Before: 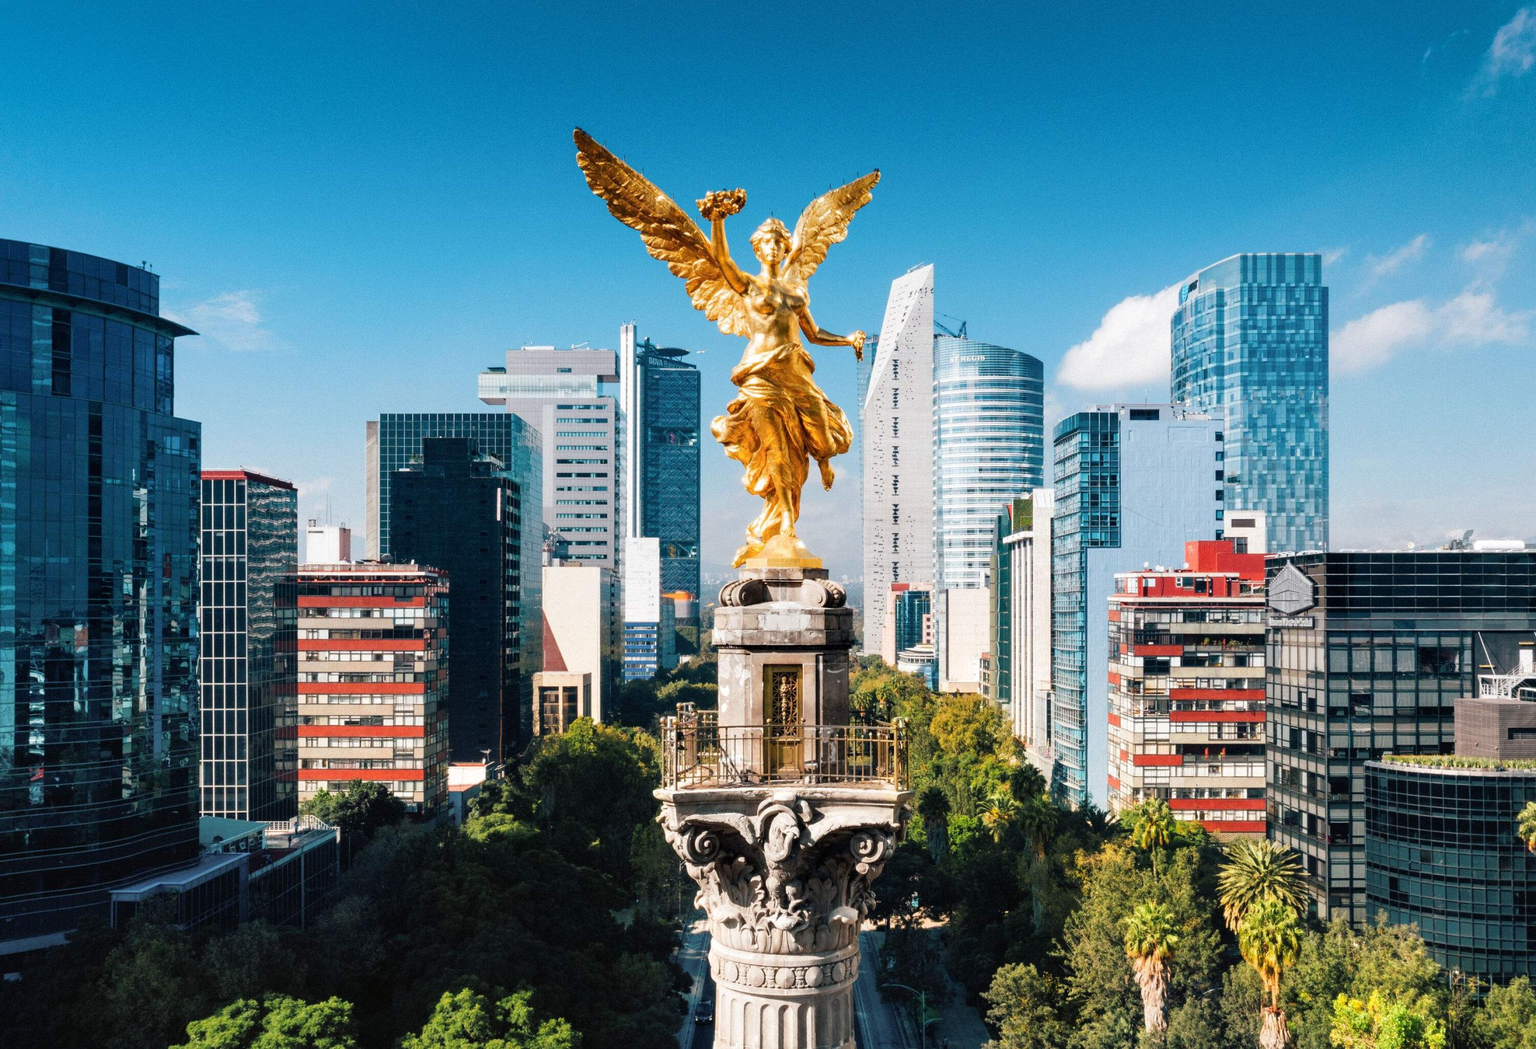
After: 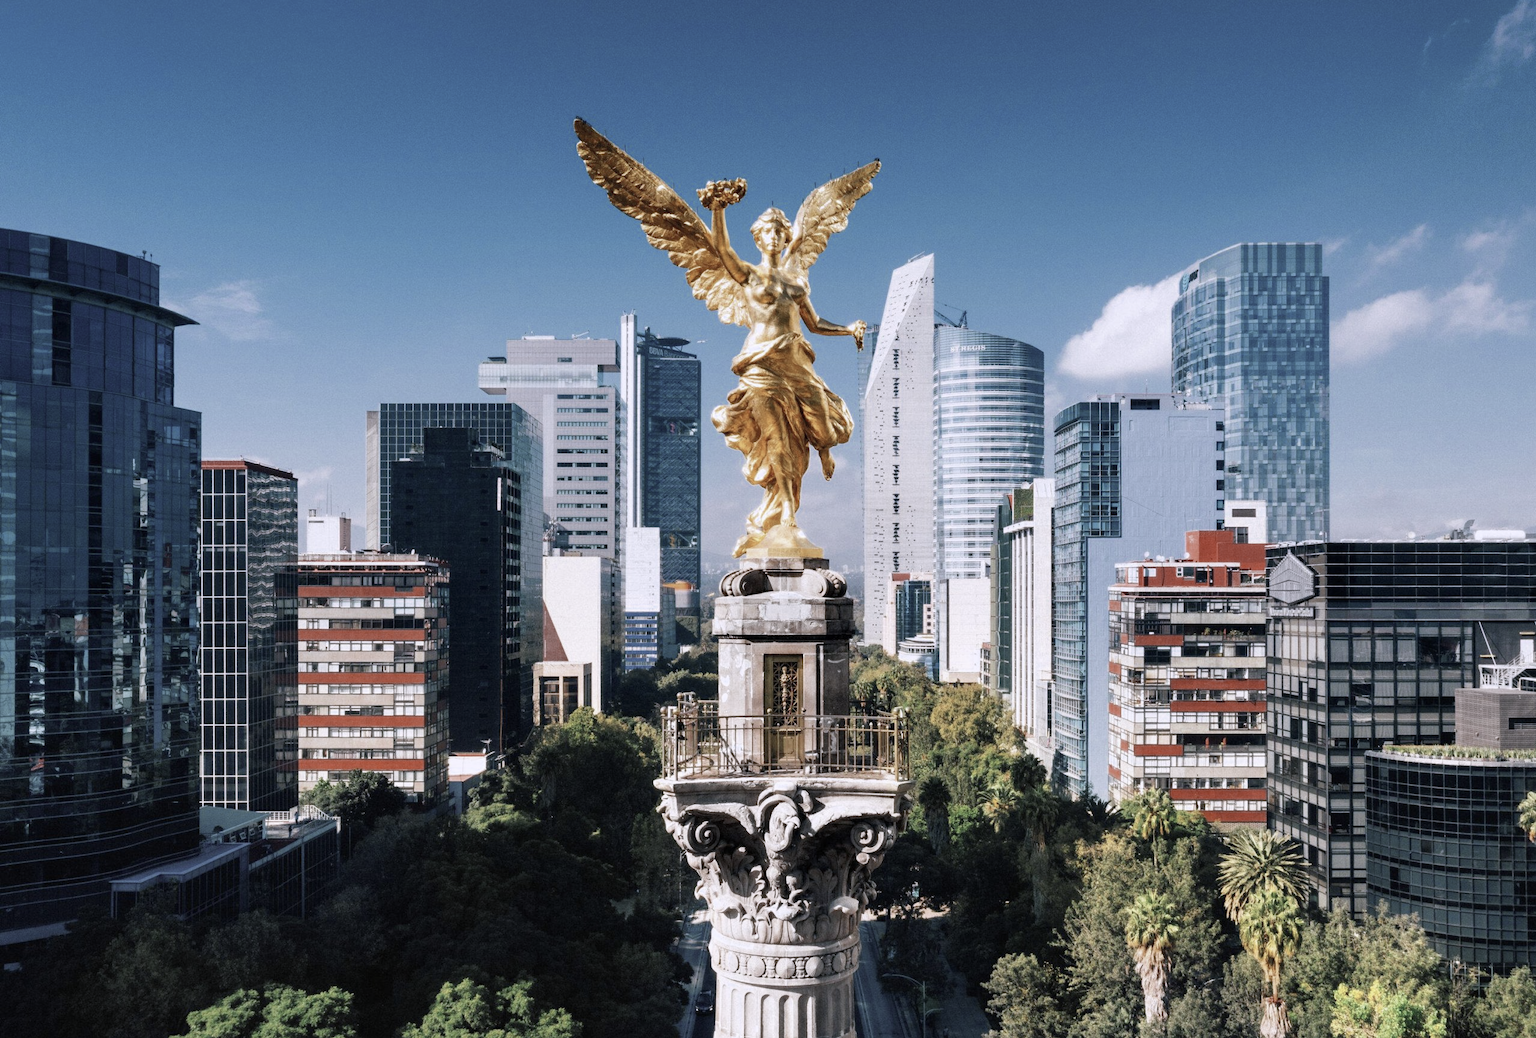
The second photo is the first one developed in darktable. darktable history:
crop: top 1.049%, right 0.001%
color correction: highlights a* 5.59, highlights b* 5.24, saturation 0.68
color zones: curves: ch0 [(0, 0.5) (0.125, 0.4) (0.25, 0.5) (0.375, 0.4) (0.5, 0.4) (0.625, 0.35) (0.75, 0.35) (0.875, 0.5)]; ch1 [(0, 0.35) (0.125, 0.45) (0.25, 0.35) (0.375, 0.35) (0.5, 0.35) (0.625, 0.35) (0.75, 0.45) (0.875, 0.35)]; ch2 [(0, 0.6) (0.125, 0.5) (0.25, 0.5) (0.375, 0.6) (0.5, 0.6) (0.625, 0.5) (0.75, 0.5) (0.875, 0.5)]
white balance: red 0.926, green 1.003, blue 1.133
